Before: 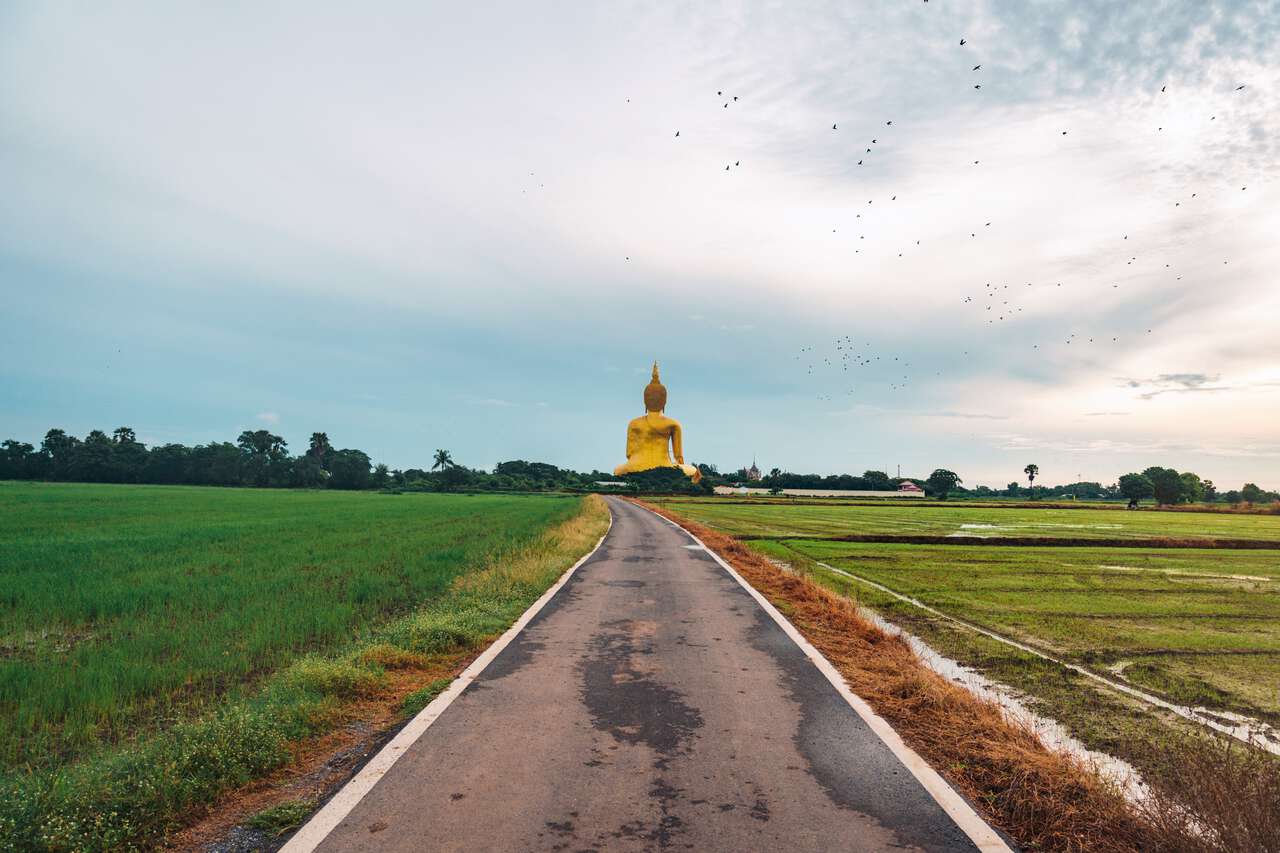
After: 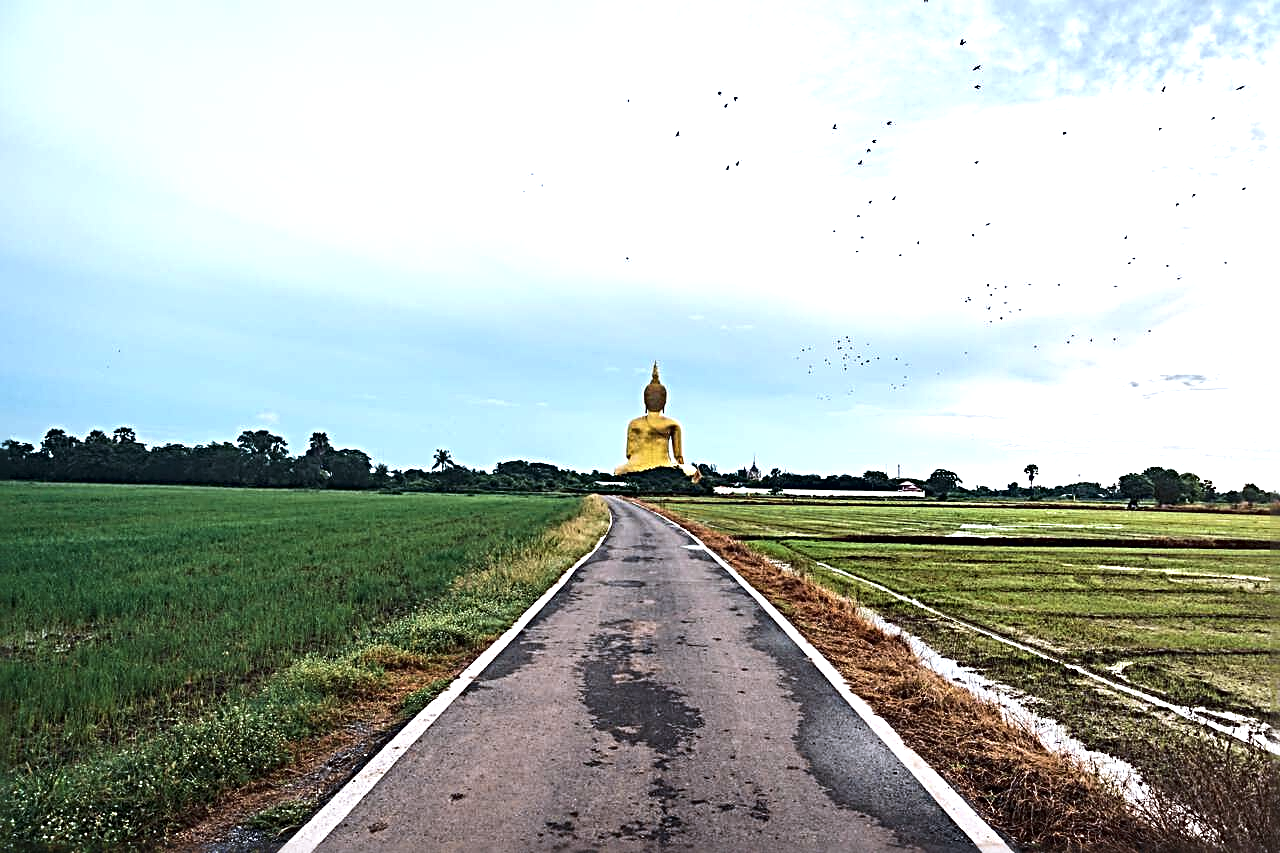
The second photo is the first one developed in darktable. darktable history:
white balance: red 0.931, blue 1.11
tone equalizer: -8 EV -0.75 EV, -7 EV -0.7 EV, -6 EV -0.6 EV, -5 EV -0.4 EV, -3 EV 0.4 EV, -2 EV 0.6 EV, -1 EV 0.7 EV, +0 EV 0.75 EV, edges refinement/feathering 500, mask exposure compensation -1.57 EV, preserve details no
contrast brightness saturation: saturation -0.17
sharpen: radius 3.69, amount 0.928
